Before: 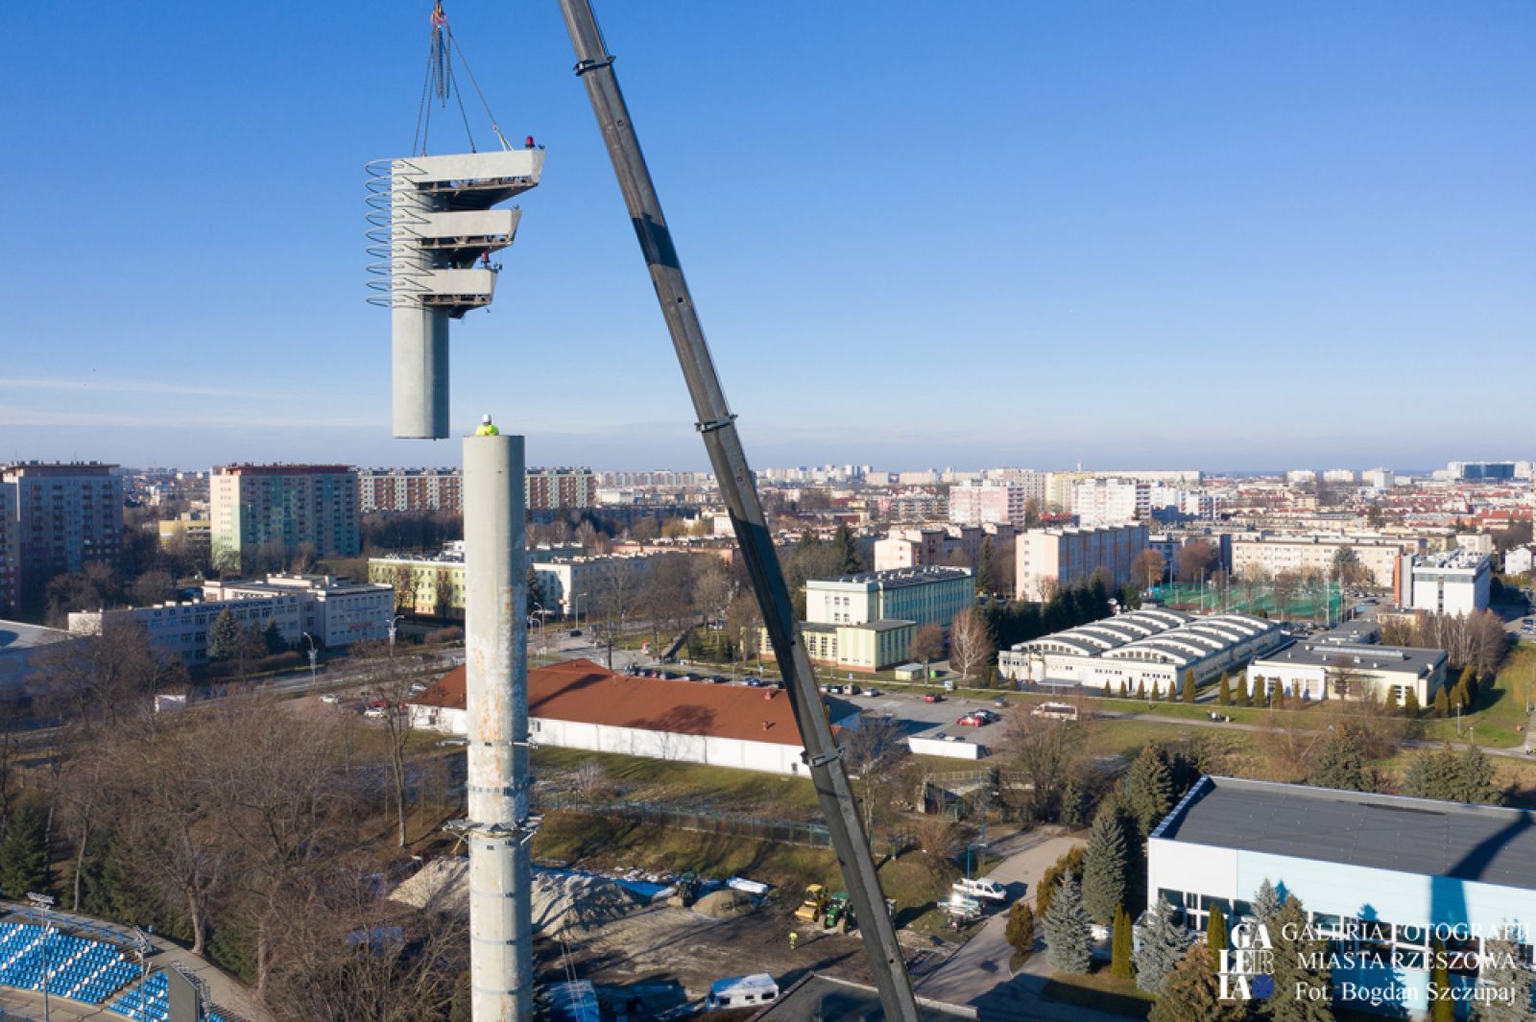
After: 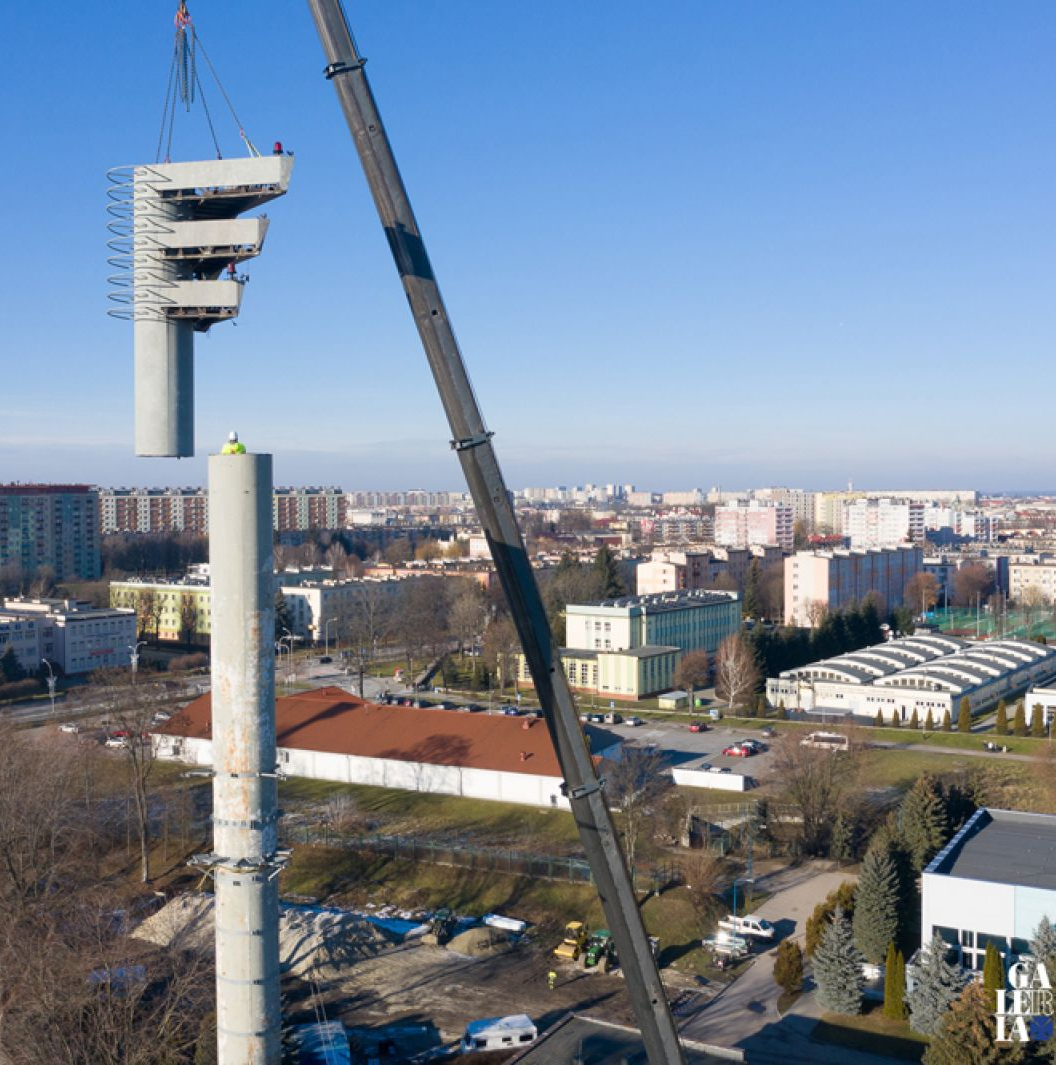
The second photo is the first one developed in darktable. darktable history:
crop: left 17.158%, right 16.826%
